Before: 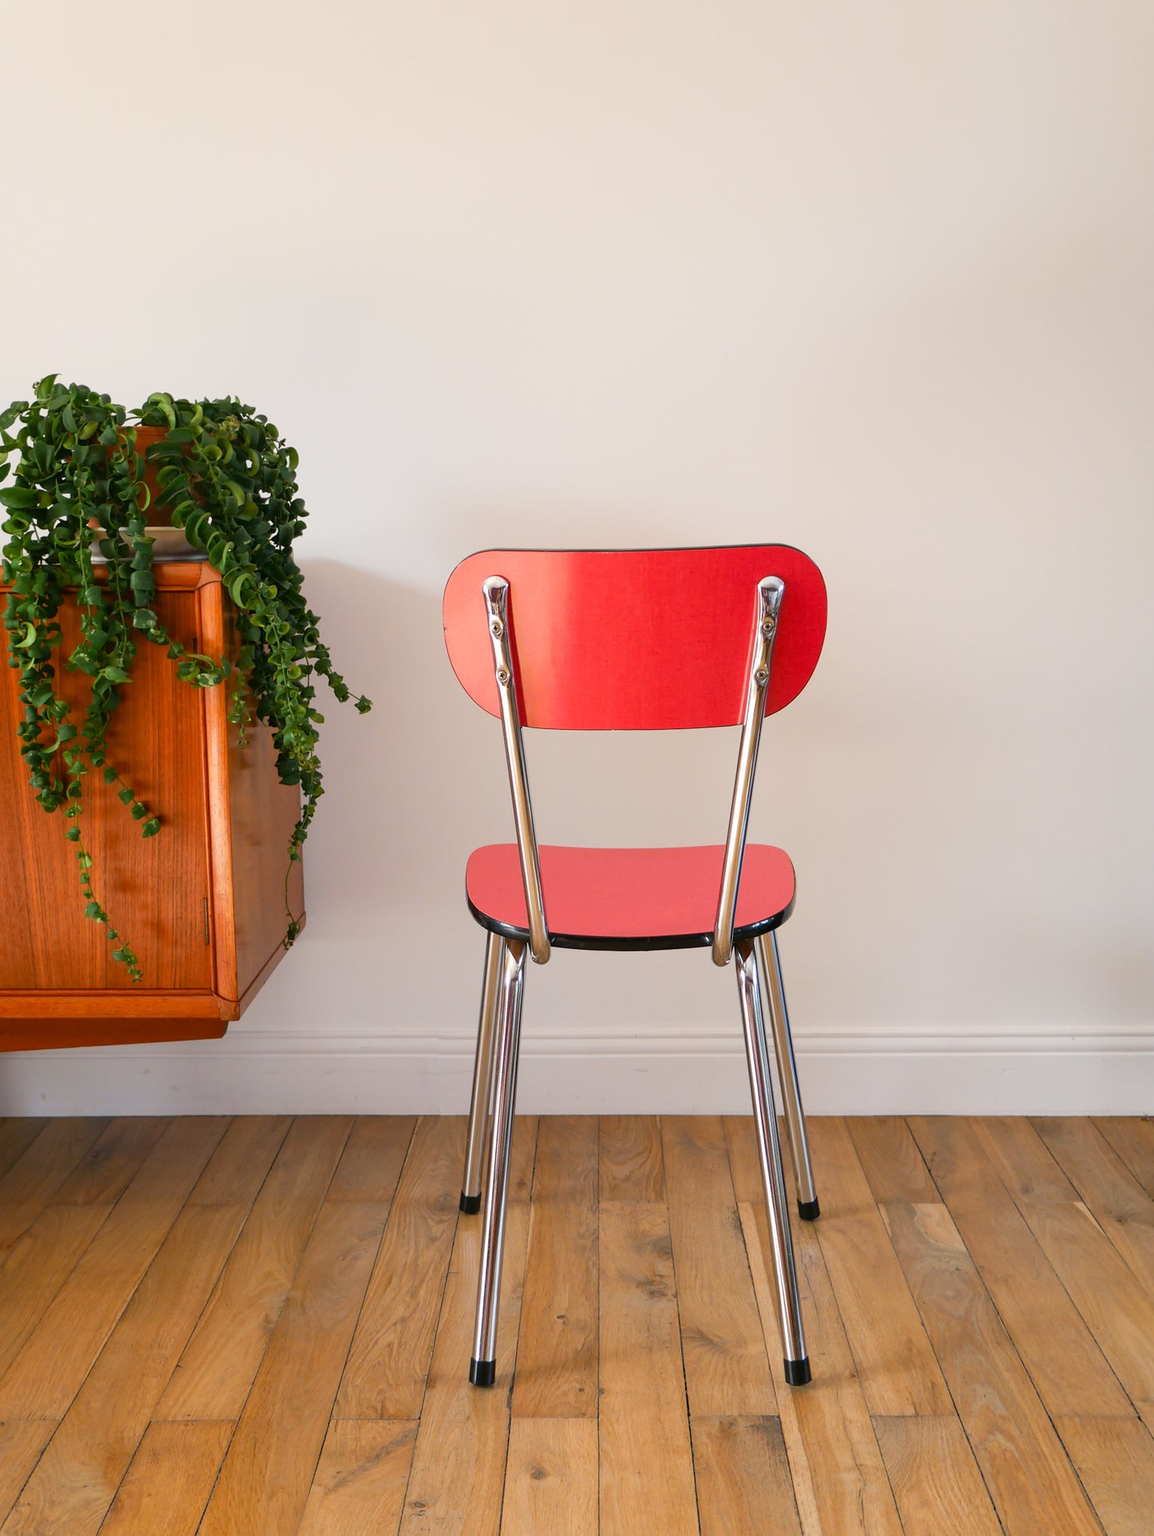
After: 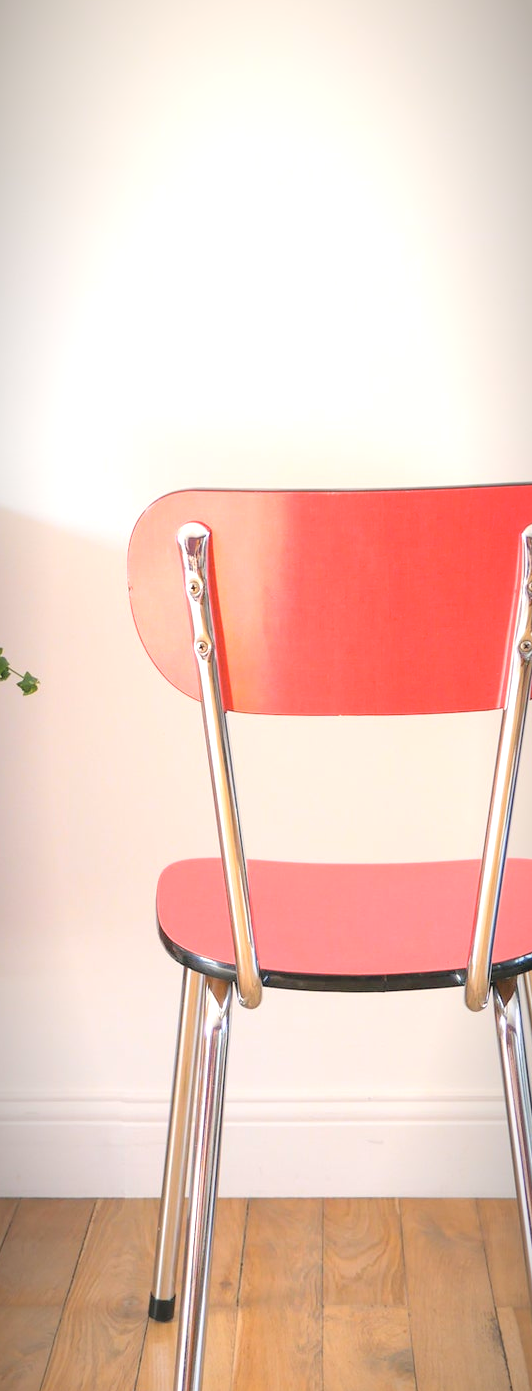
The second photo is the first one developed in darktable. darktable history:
exposure: black level correction 0, exposure 0.69 EV, compensate highlight preservation false
vignetting: fall-off radius 60.16%, brightness -0.581, saturation -0.112, center (-0.013, 0), automatic ratio true
contrast brightness saturation: brightness 0.28
crop and rotate: left 29.599%, top 10.388%, right 33.528%, bottom 17.305%
